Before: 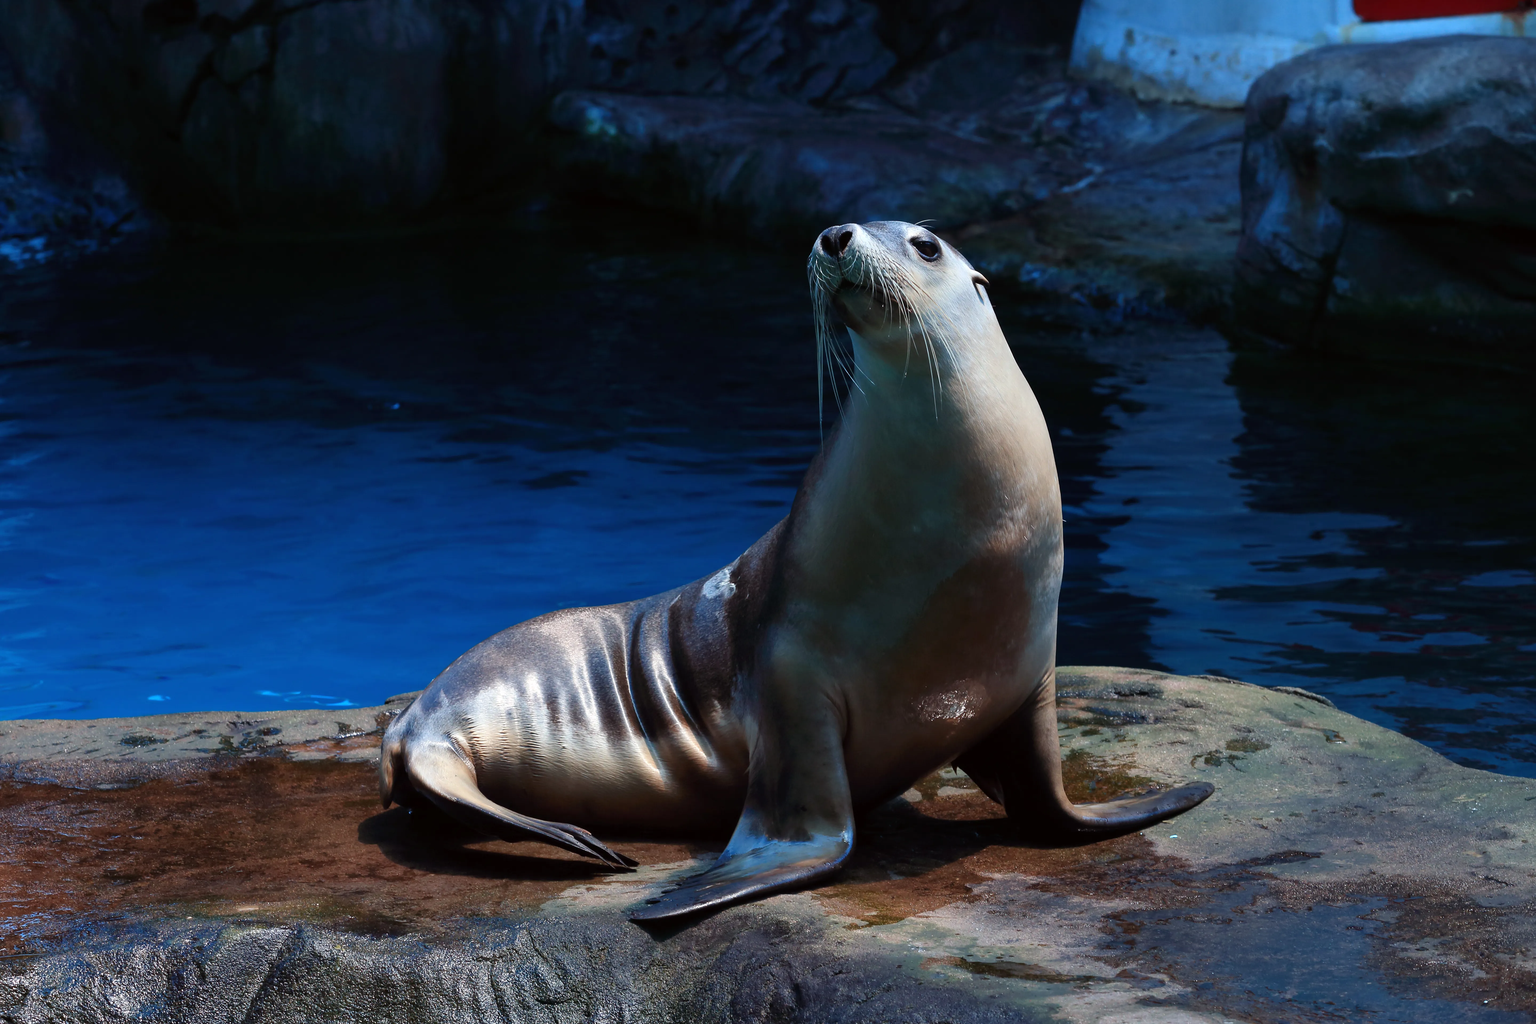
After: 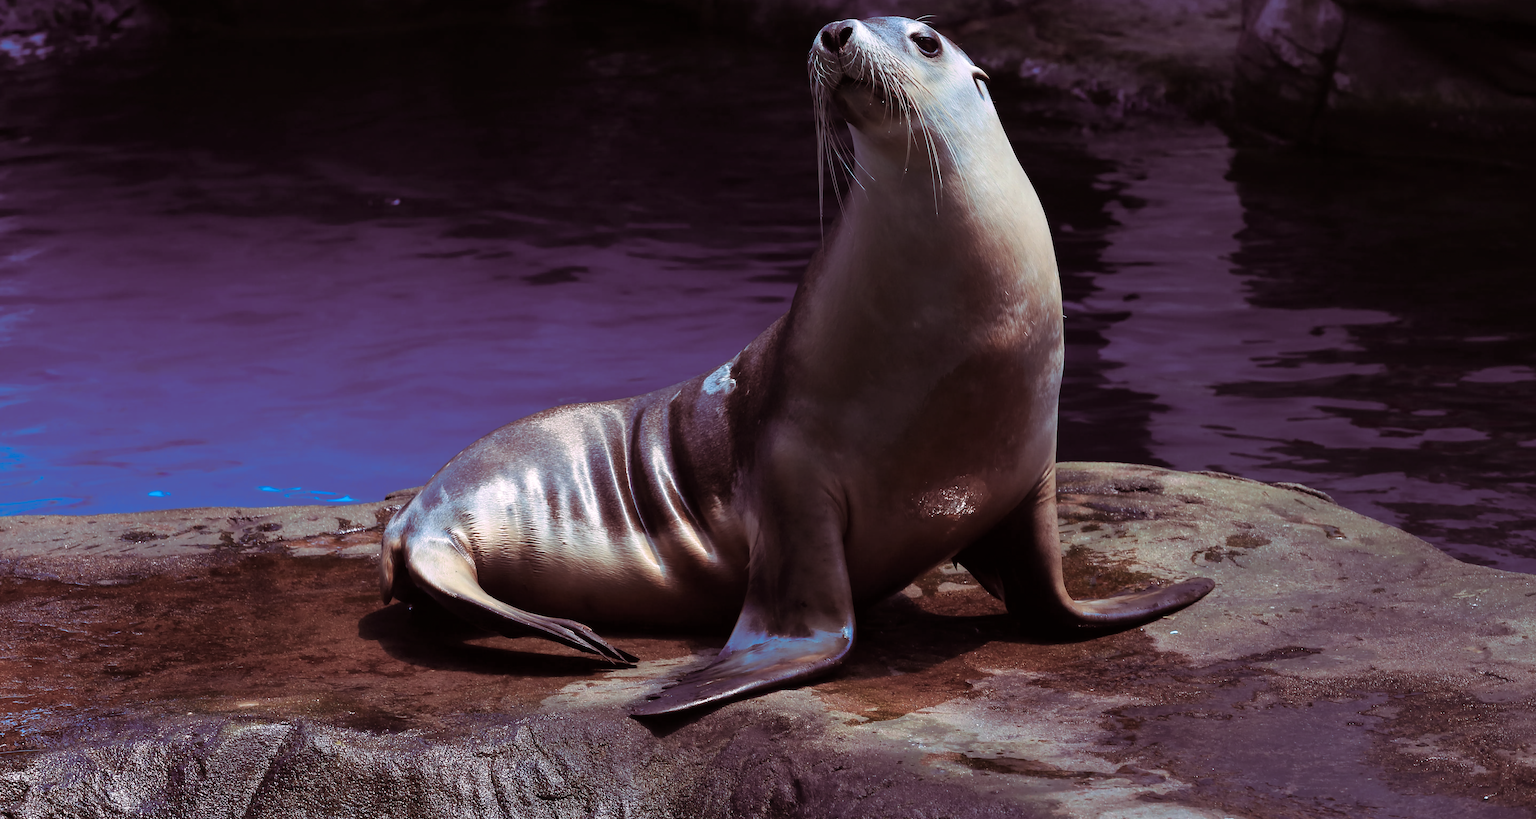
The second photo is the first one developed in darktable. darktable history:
split-toning: highlights › hue 298.8°, highlights › saturation 0.73, compress 41.76%
crop and rotate: top 19.998%
